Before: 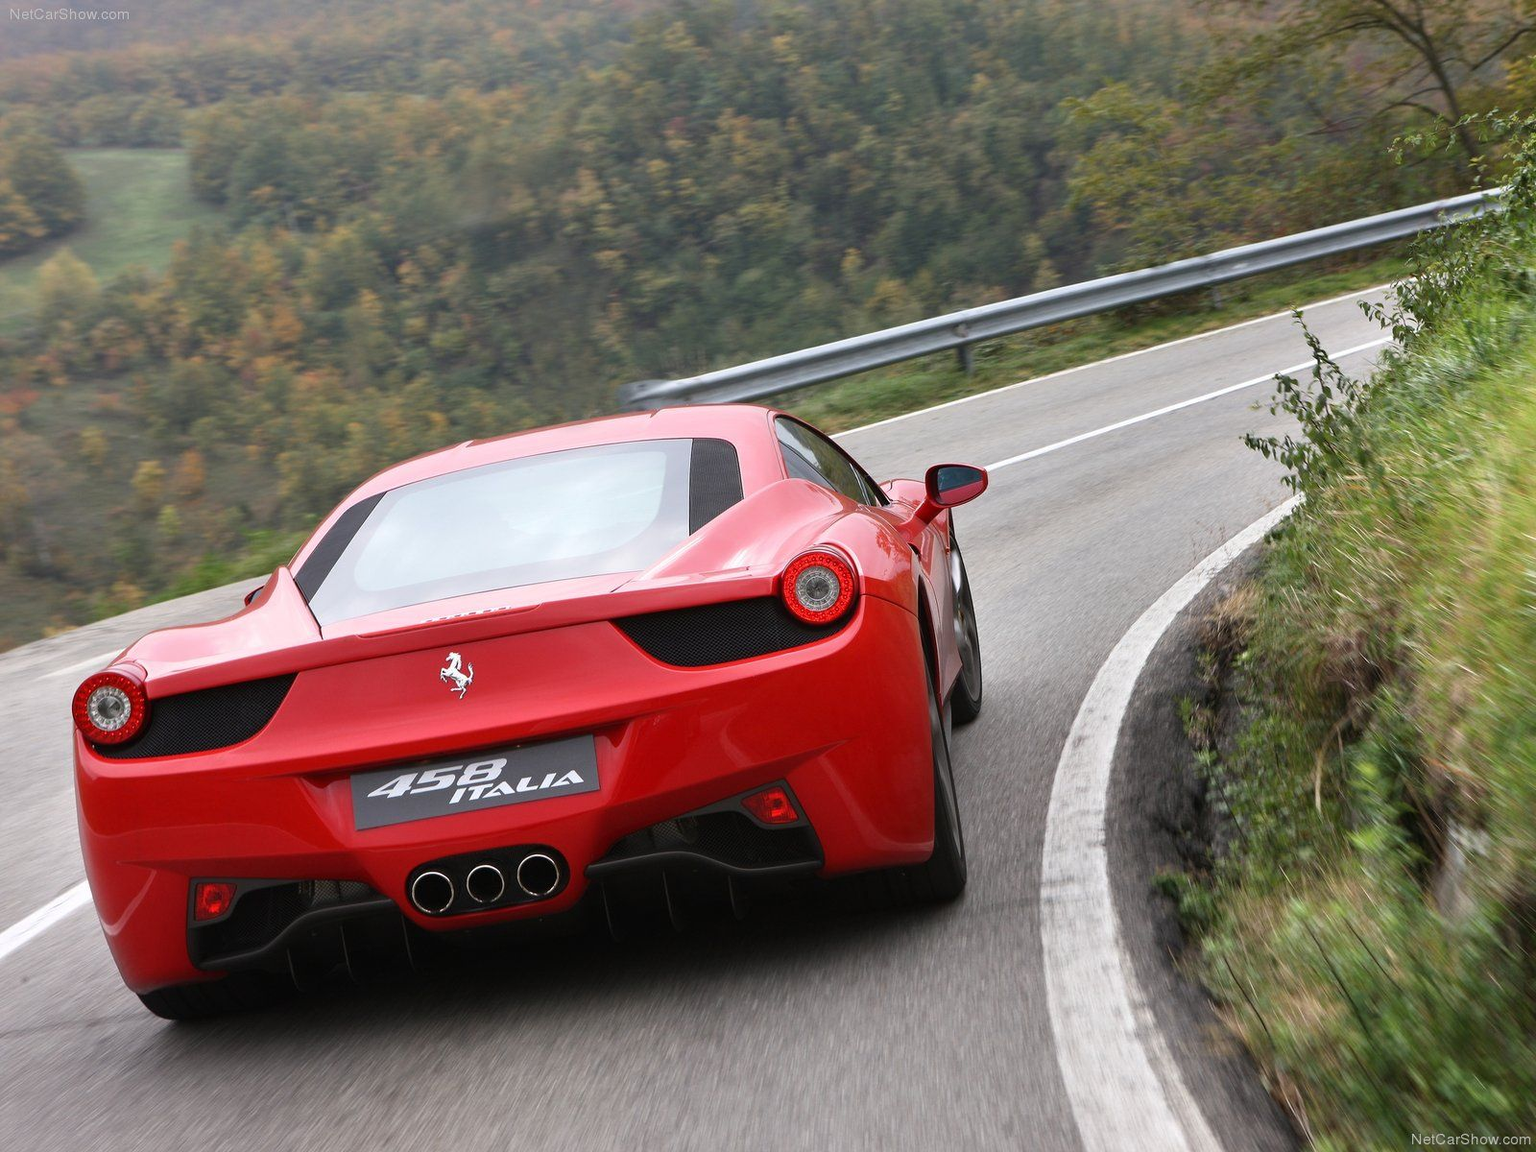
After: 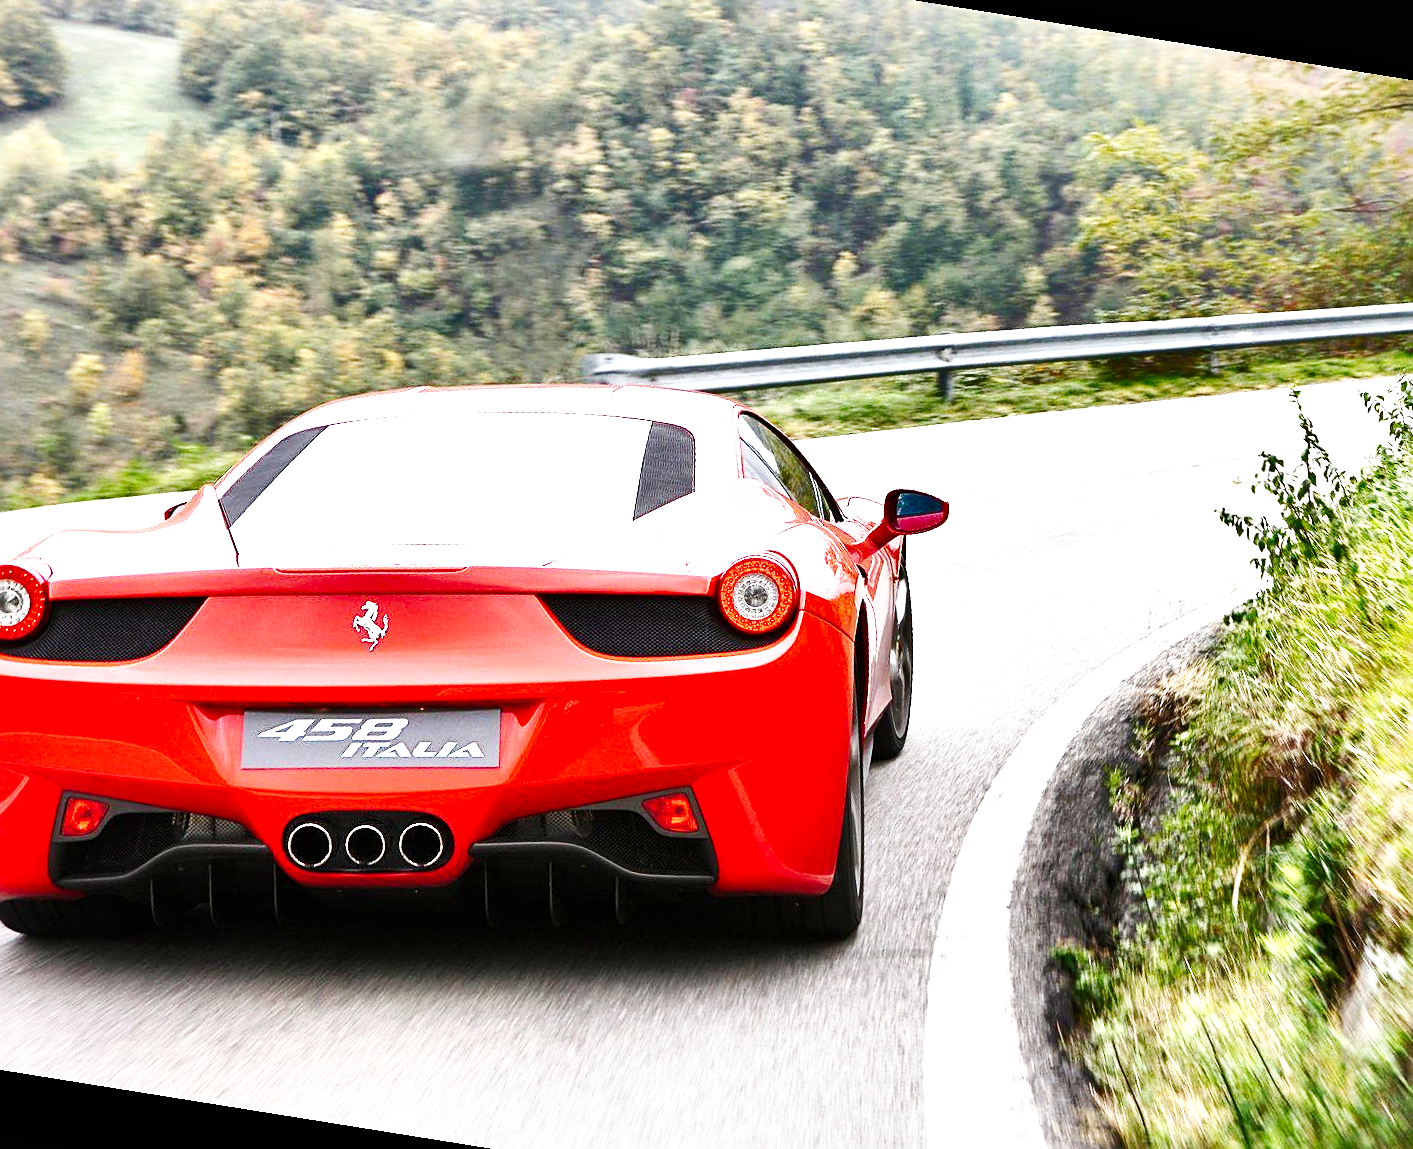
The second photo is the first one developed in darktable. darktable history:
crop and rotate: left 10.071%, top 10.071%, right 10.02%, bottom 10.02%
exposure: black level correction 0, exposure 0.953 EV, compensate exposure bias true, compensate highlight preservation false
sharpen: on, module defaults
local contrast: mode bilateral grid, contrast 20, coarseness 100, detail 150%, midtone range 0.2
base curve: curves: ch0 [(0, 0) (0.007, 0.004) (0.027, 0.03) (0.046, 0.07) (0.207, 0.54) (0.442, 0.872) (0.673, 0.972) (1, 1)], preserve colors none
shadows and highlights: shadows 30.63, highlights -63.22, shadows color adjustment 98%, highlights color adjustment 58.61%, soften with gaussian
rotate and perspective: rotation 9.12°, automatic cropping off
